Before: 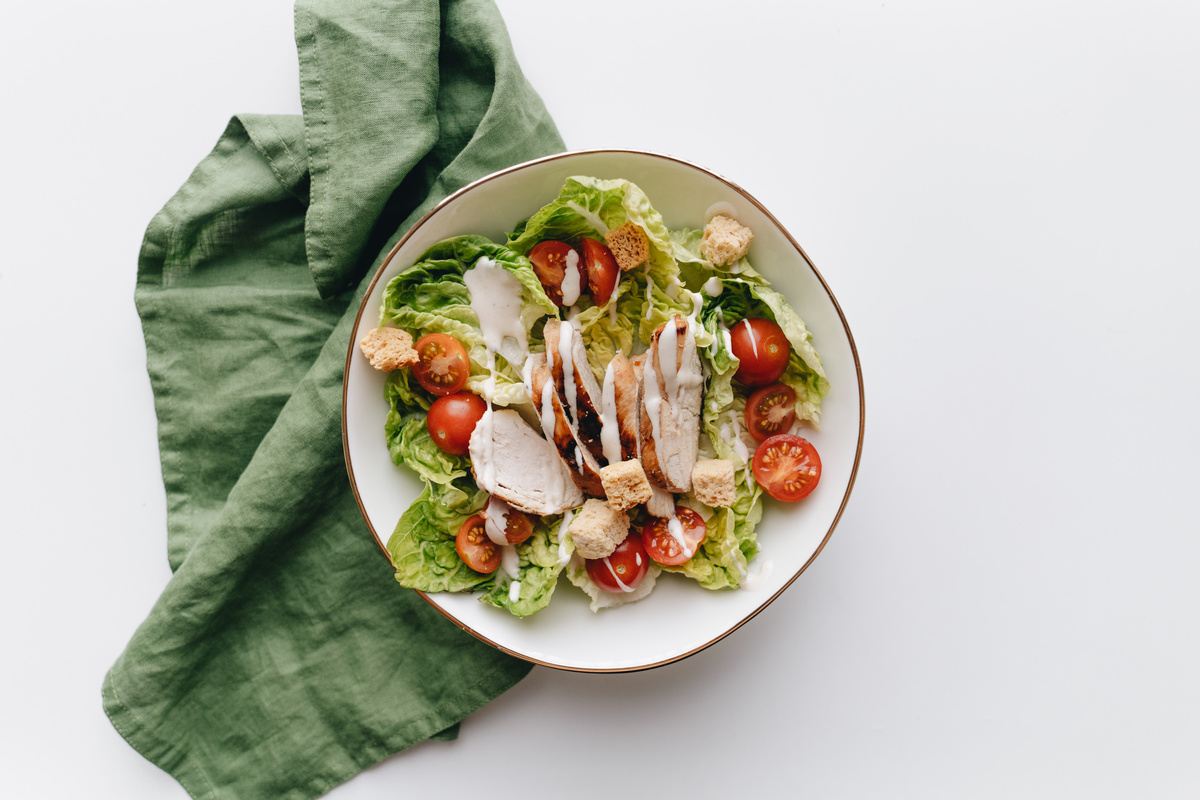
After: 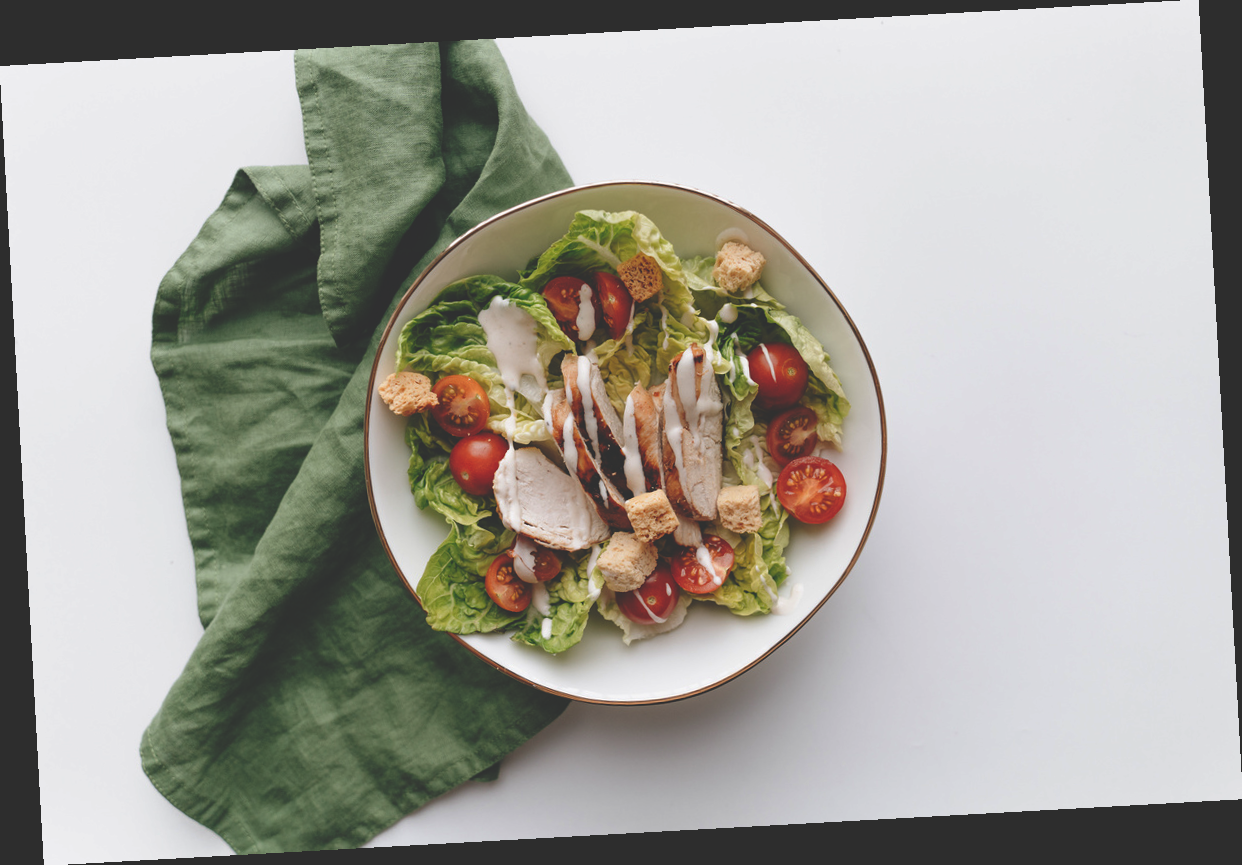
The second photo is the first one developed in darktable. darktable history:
rgb curve: curves: ch0 [(0, 0.186) (0.314, 0.284) (0.775, 0.708) (1, 1)], compensate middle gray true, preserve colors none
rotate and perspective: rotation -3.18°, automatic cropping off
